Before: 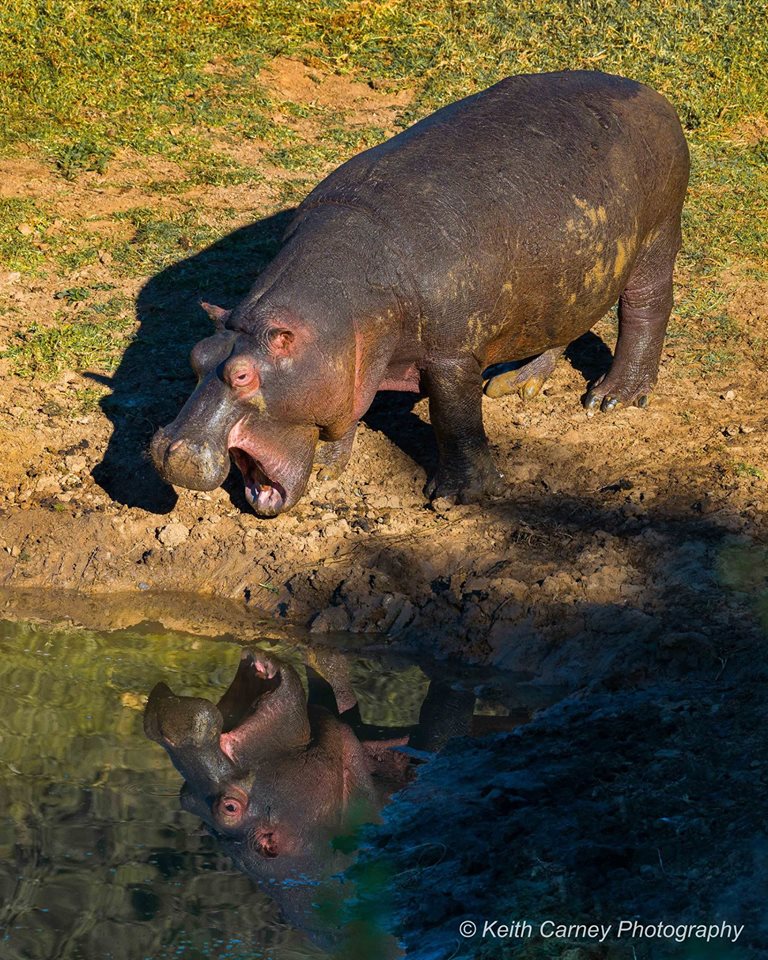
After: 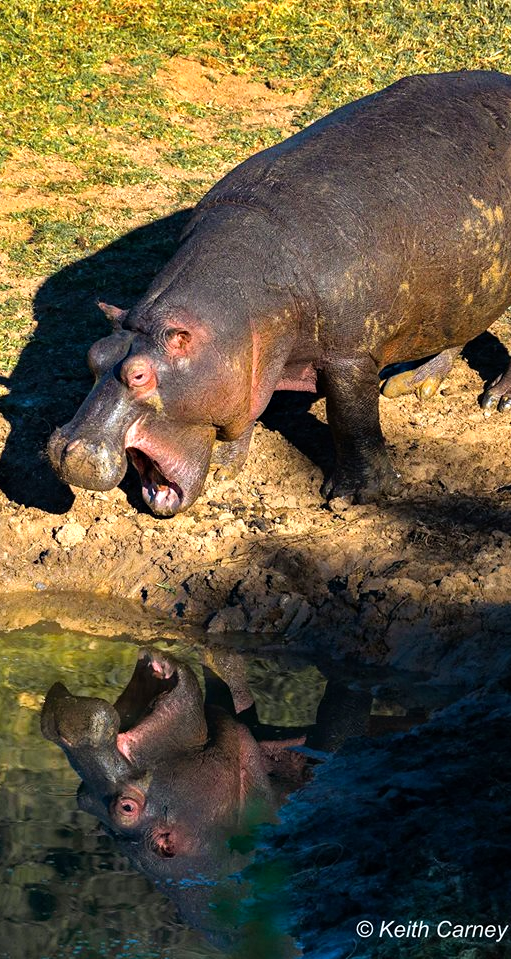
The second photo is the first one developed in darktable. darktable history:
crop and rotate: left 13.415%, right 19.922%
haze removal: compatibility mode true, adaptive false
tone equalizer: -8 EV -0.782 EV, -7 EV -0.667 EV, -6 EV -0.573 EV, -5 EV -0.403 EV, -3 EV 0.379 EV, -2 EV 0.6 EV, -1 EV 0.675 EV, +0 EV 0.741 EV
